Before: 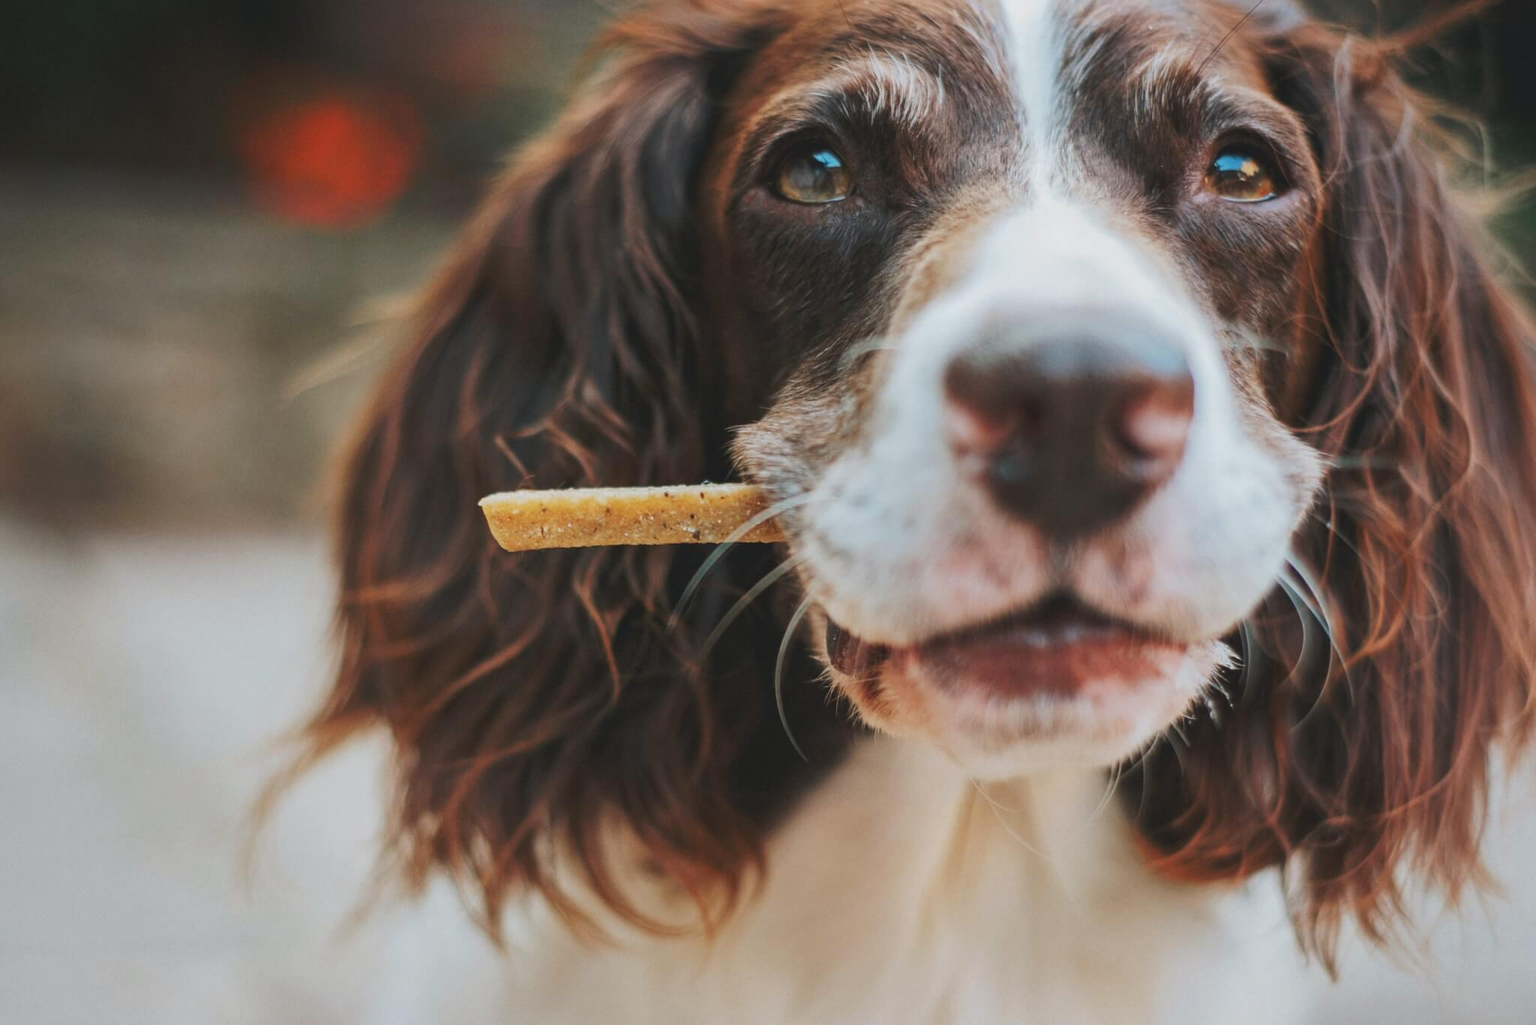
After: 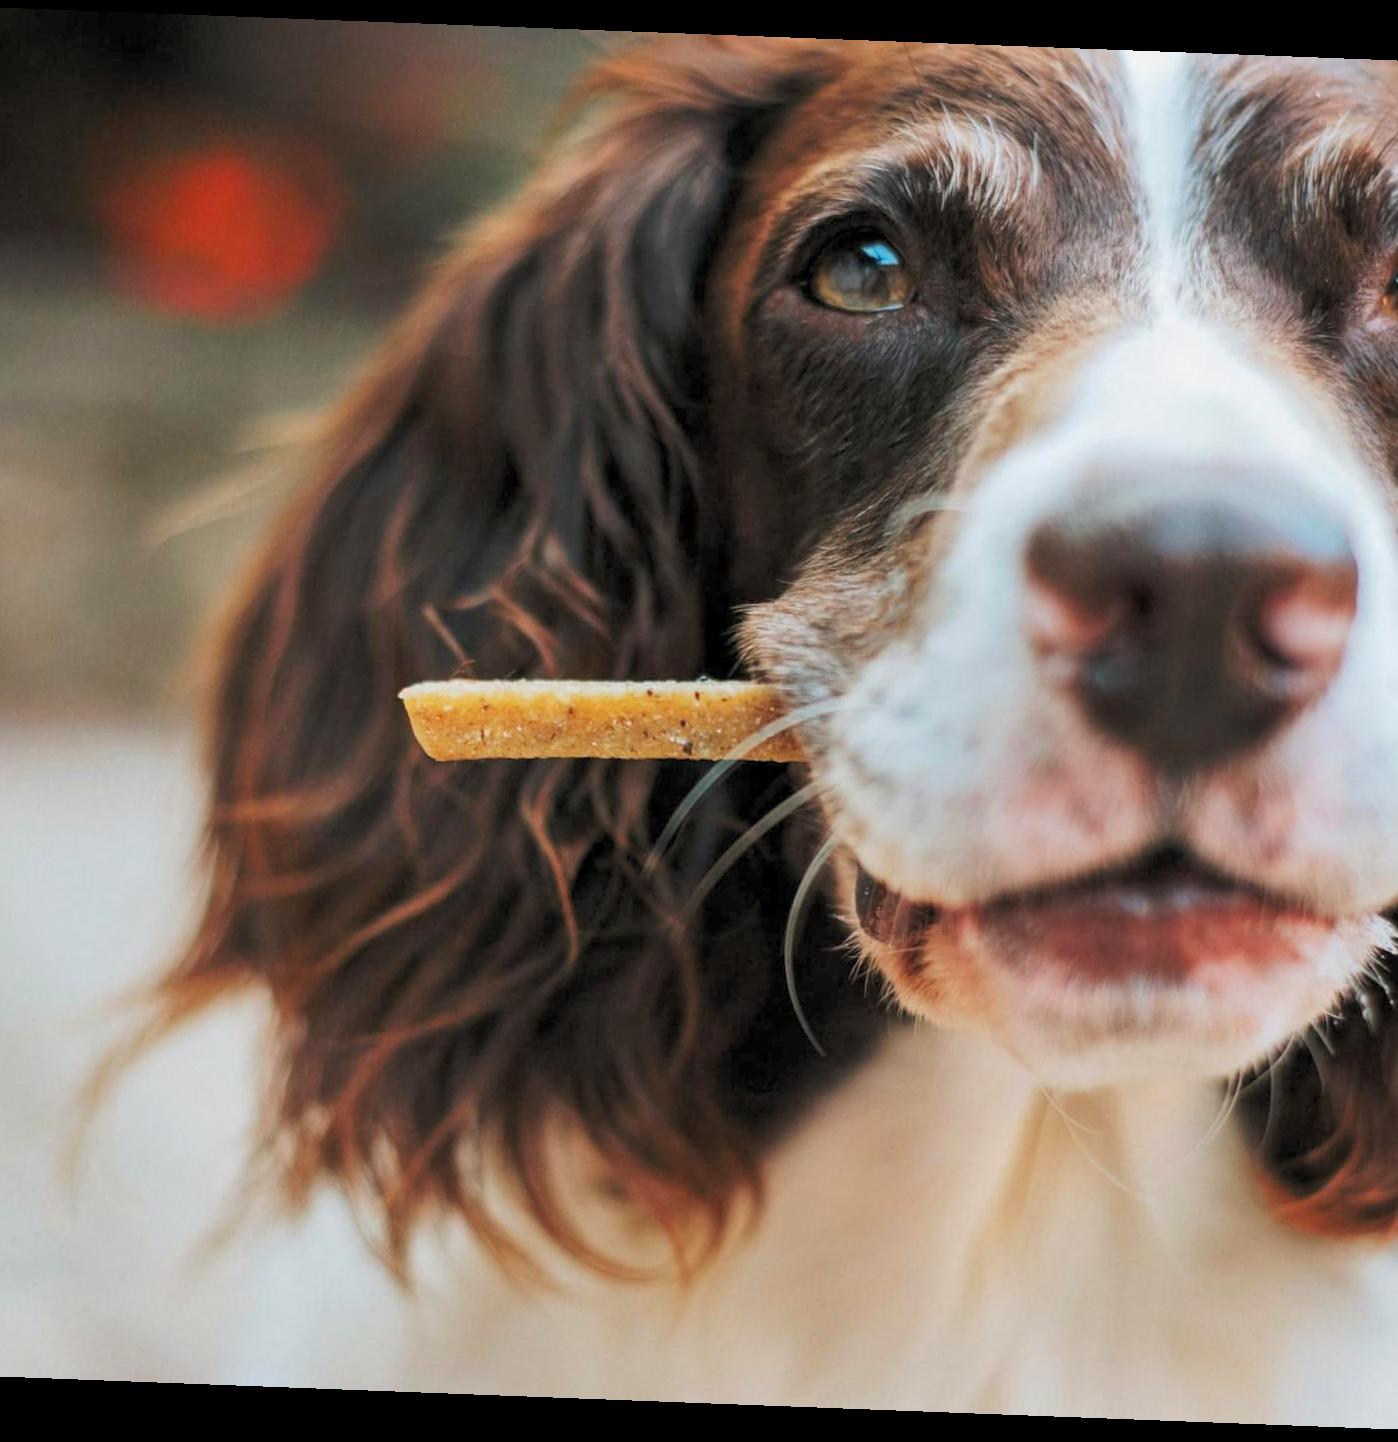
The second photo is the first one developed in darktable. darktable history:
rotate and perspective: rotation 2.17°, automatic cropping off
crop and rotate: left 12.673%, right 20.66%
color balance: on, module defaults
contrast brightness saturation: saturation 0.1
rgb levels: levels [[0.013, 0.434, 0.89], [0, 0.5, 1], [0, 0.5, 1]]
